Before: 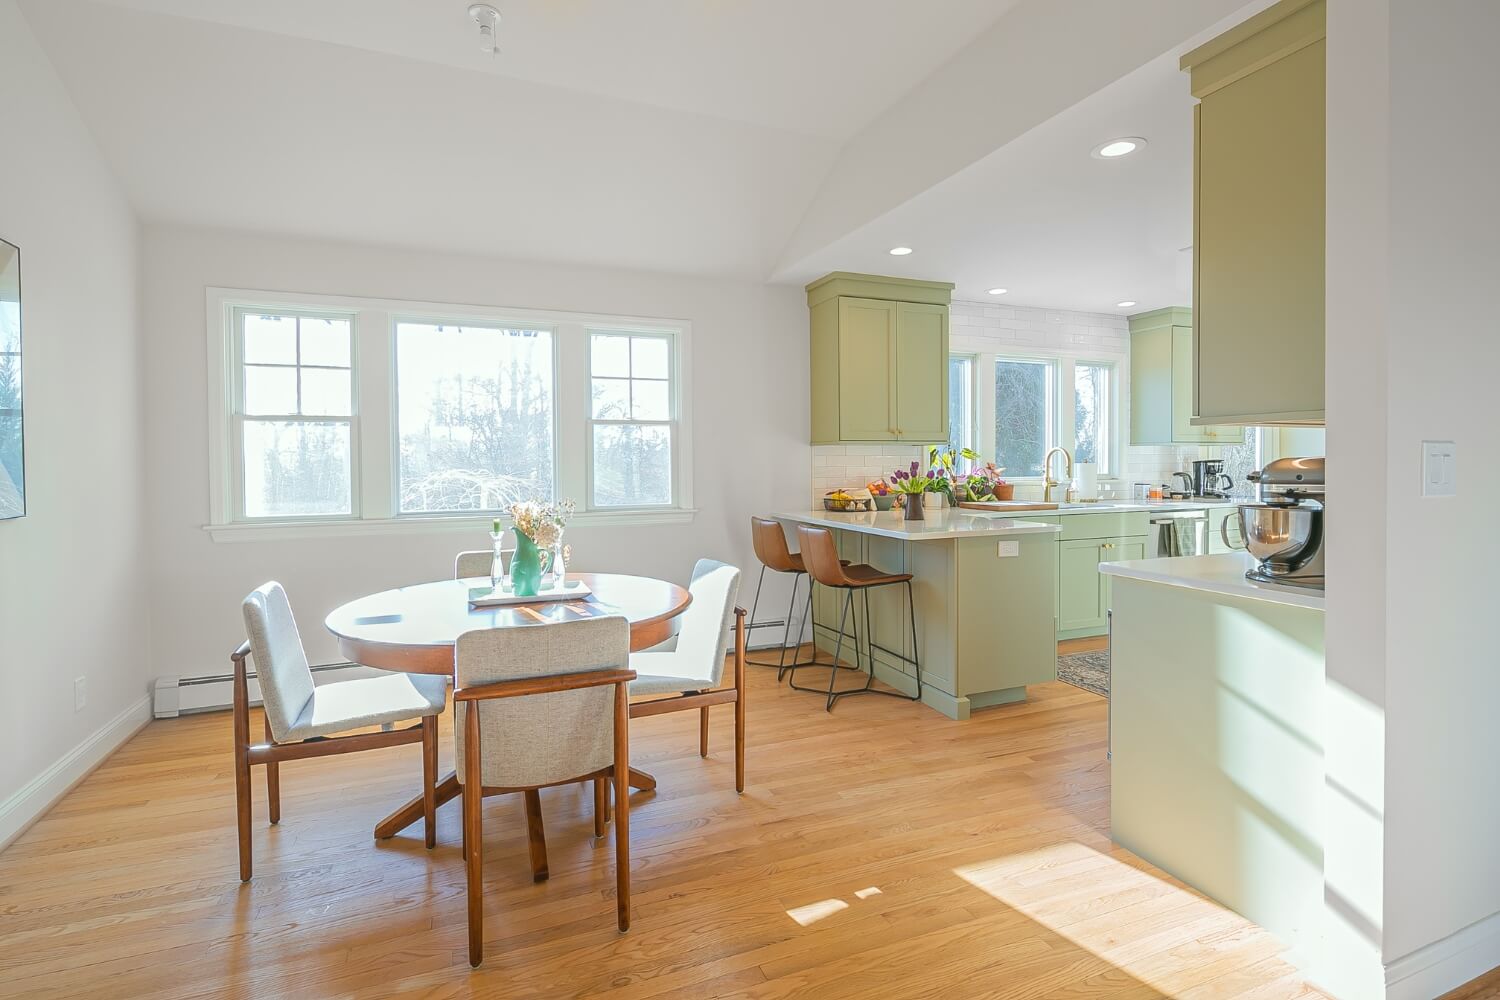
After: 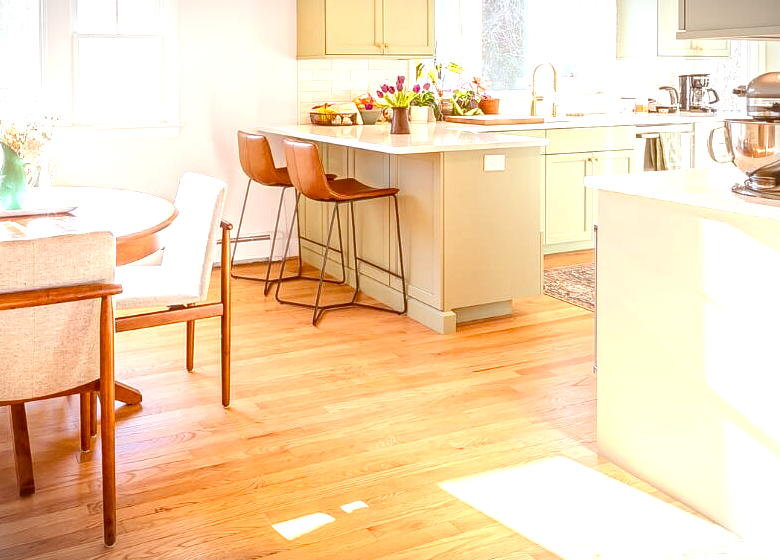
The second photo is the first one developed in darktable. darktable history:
crop: left 34.281%, top 38.618%, right 13.718%, bottom 5.327%
exposure: black level correction 0, exposure 1.104 EV, compensate highlight preservation false
tone equalizer: edges refinement/feathering 500, mask exposure compensation -1.57 EV, preserve details no
color balance rgb: linear chroma grading › global chroma 14.834%, perceptual saturation grading › global saturation 20%, perceptual saturation grading › highlights -25.358%, perceptual saturation grading › shadows 23.903%, global vibrance 16.761%, saturation formula JzAzBz (2021)
color correction: highlights a* 9.53, highlights b* 8.46, shadows a* 39.54, shadows b* 39.23, saturation 0.776
vignetting: fall-off start 99.78%, width/height ratio 1.319
local contrast: detail 109%
